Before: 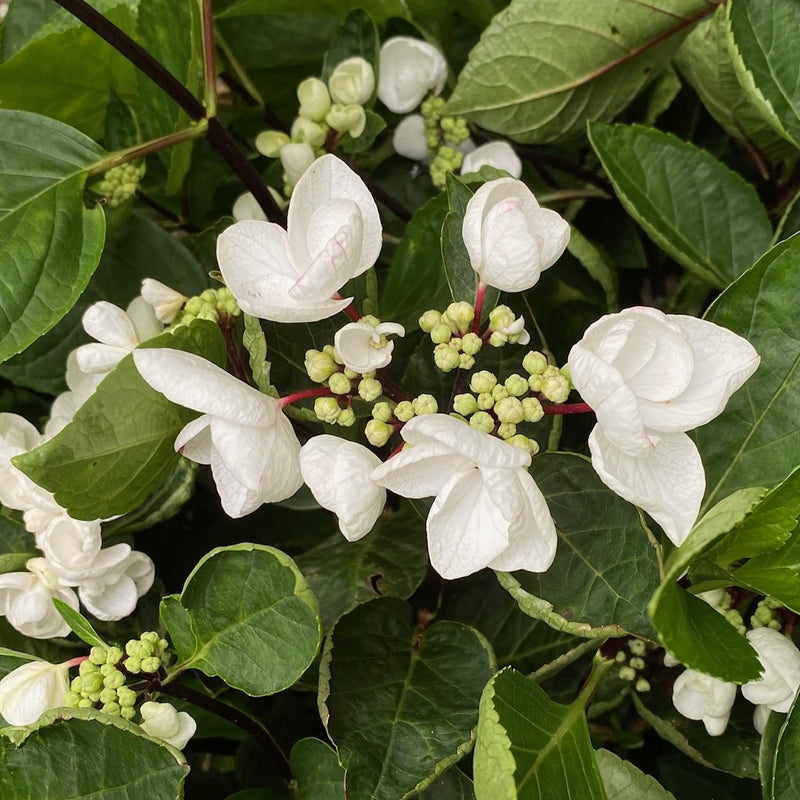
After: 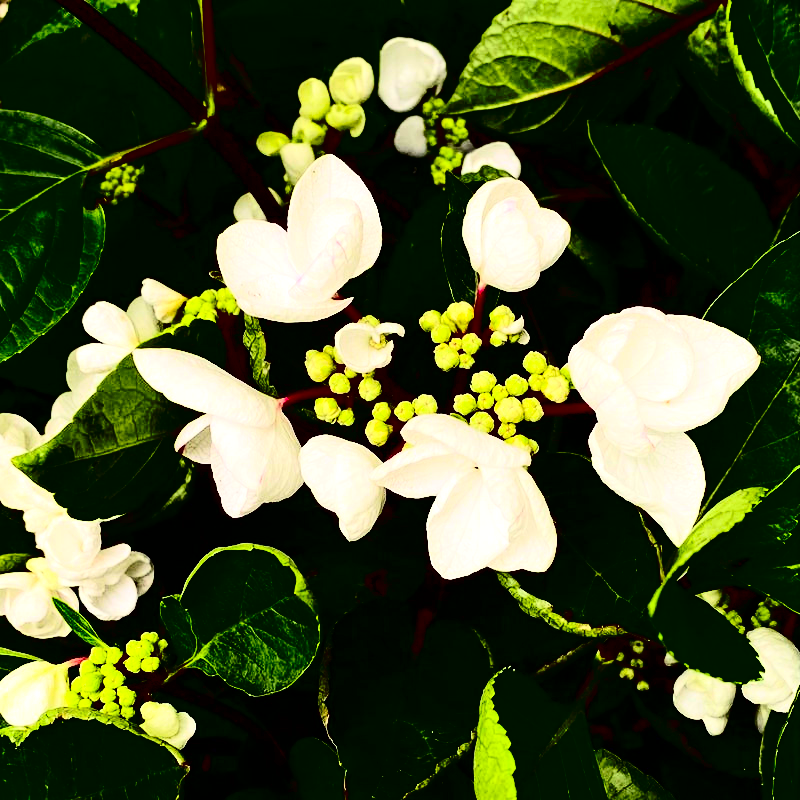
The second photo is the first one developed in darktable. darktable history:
tone equalizer: -8 EV -0.455 EV, -7 EV -0.394 EV, -6 EV -0.295 EV, -5 EV -0.23 EV, -3 EV 0.233 EV, -2 EV 0.353 EV, -1 EV 0.391 EV, +0 EV 0.41 EV, edges refinement/feathering 500, mask exposure compensation -1.57 EV, preserve details no
contrast brightness saturation: contrast 0.784, brightness -0.998, saturation 0.984
